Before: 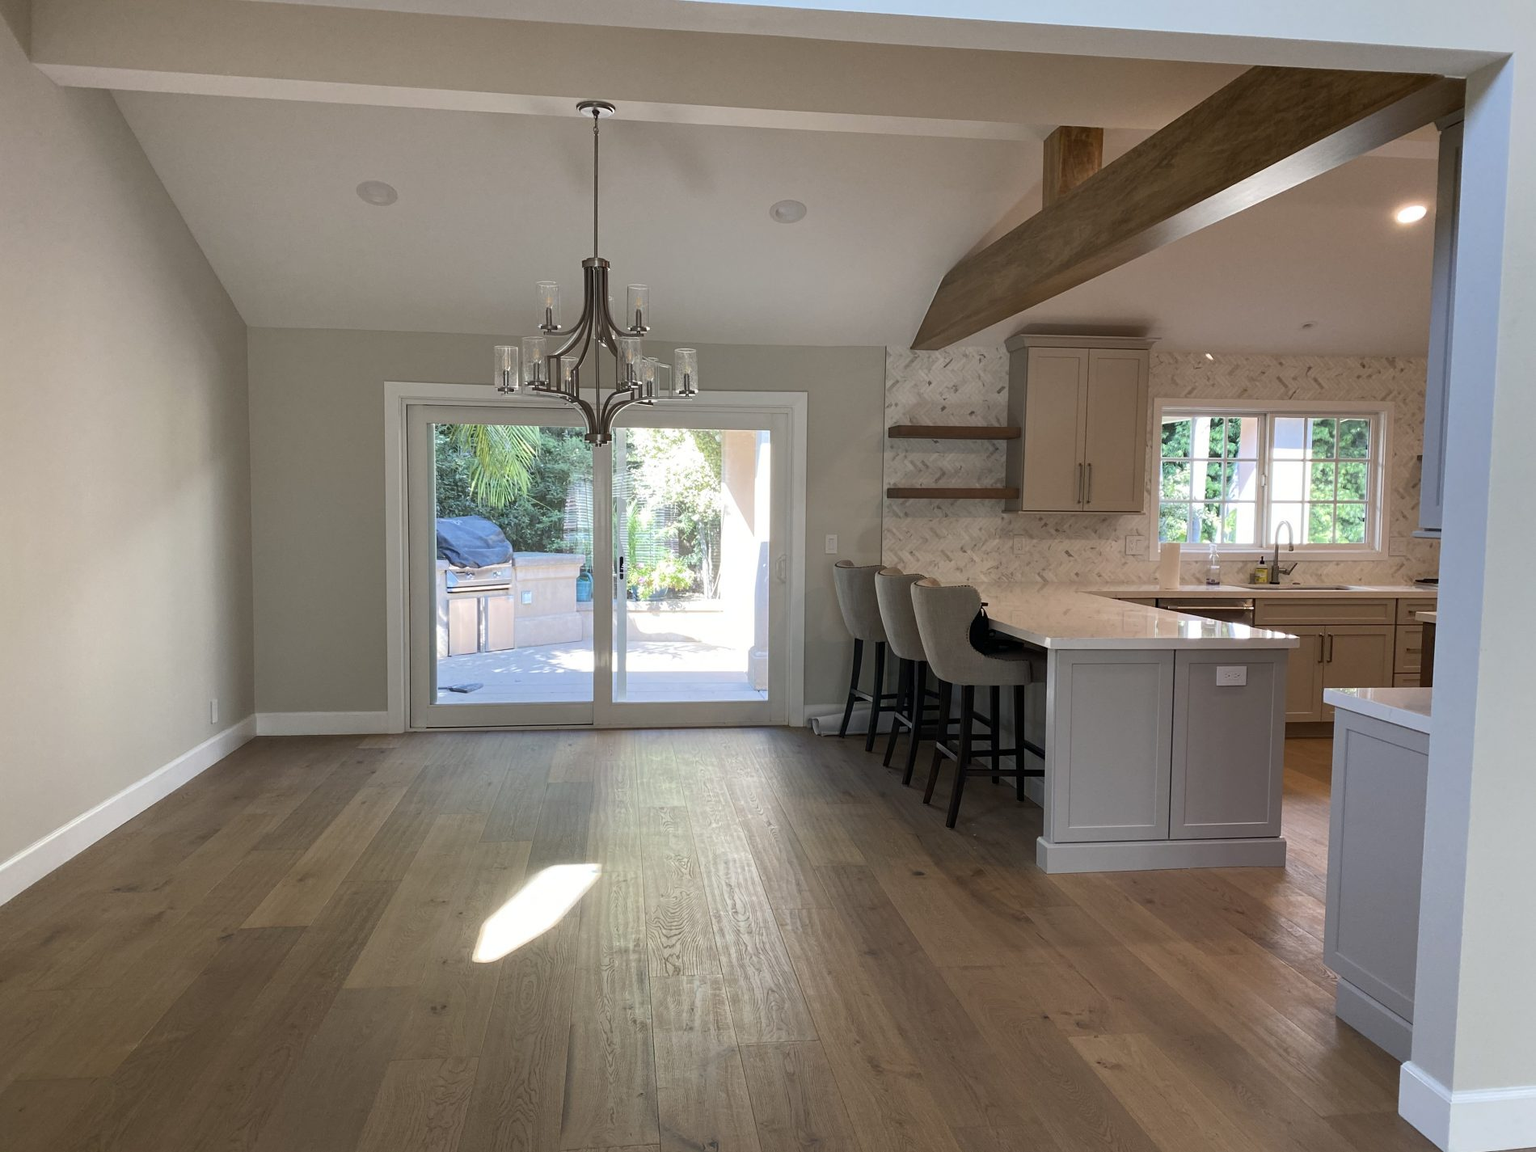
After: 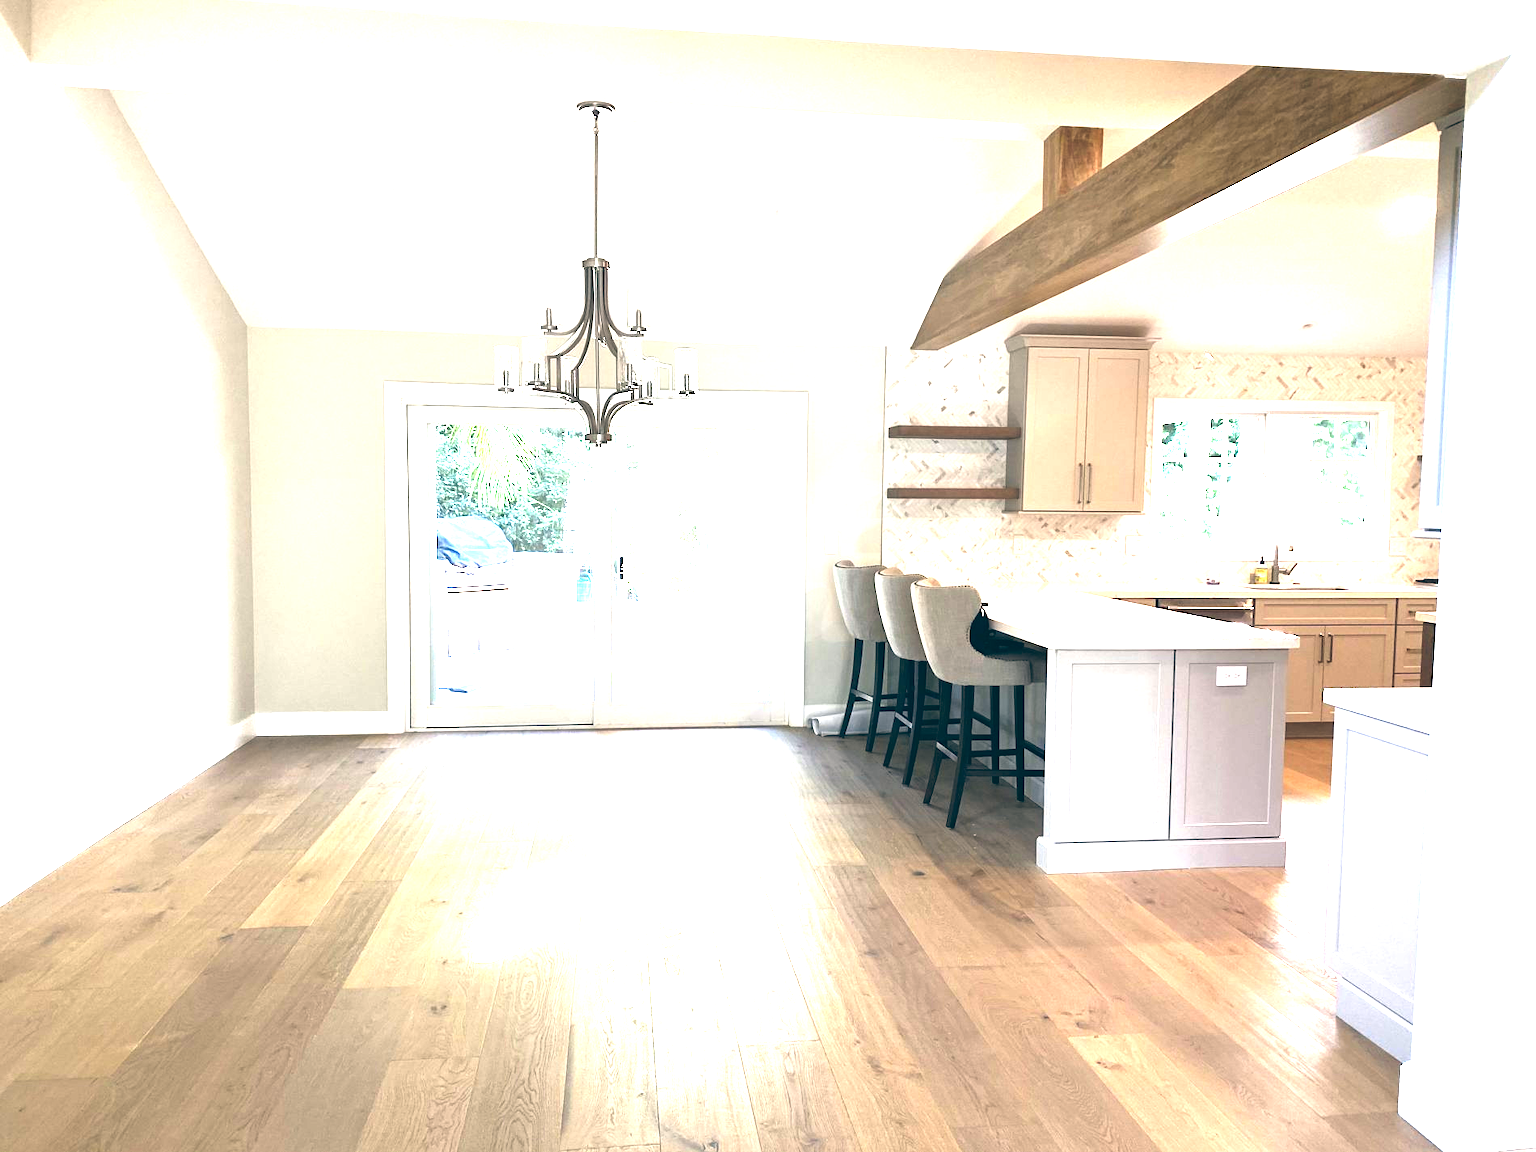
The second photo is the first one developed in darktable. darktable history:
color balance: lift [1.016, 0.983, 1, 1.017], gamma [0.958, 1, 1, 1], gain [0.981, 1.007, 0.993, 1.002], input saturation 118.26%, contrast 13.43%, contrast fulcrum 21.62%, output saturation 82.76%
exposure: black level correction 0, exposure 2.327 EV, compensate exposure bias true, compensate highlight preservation false
